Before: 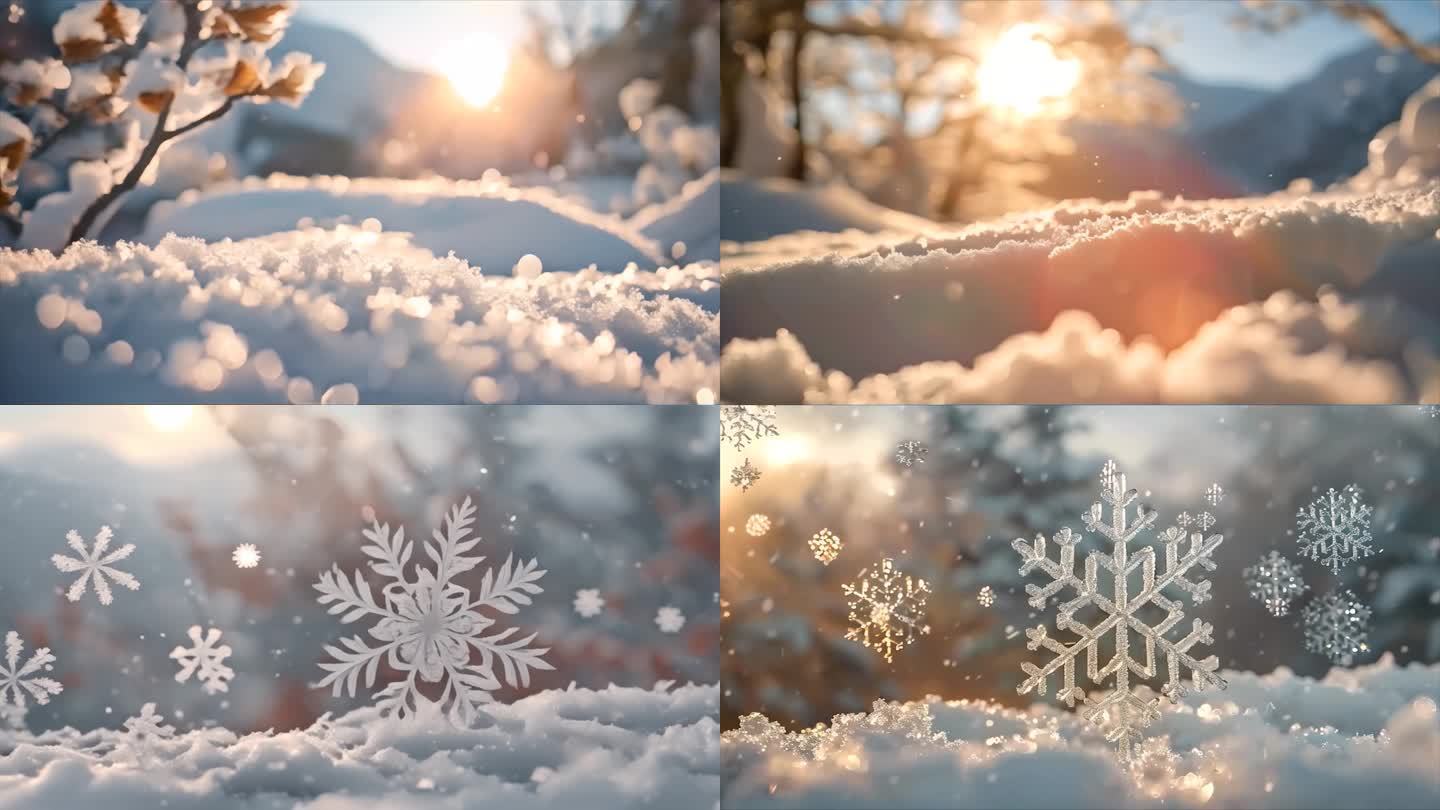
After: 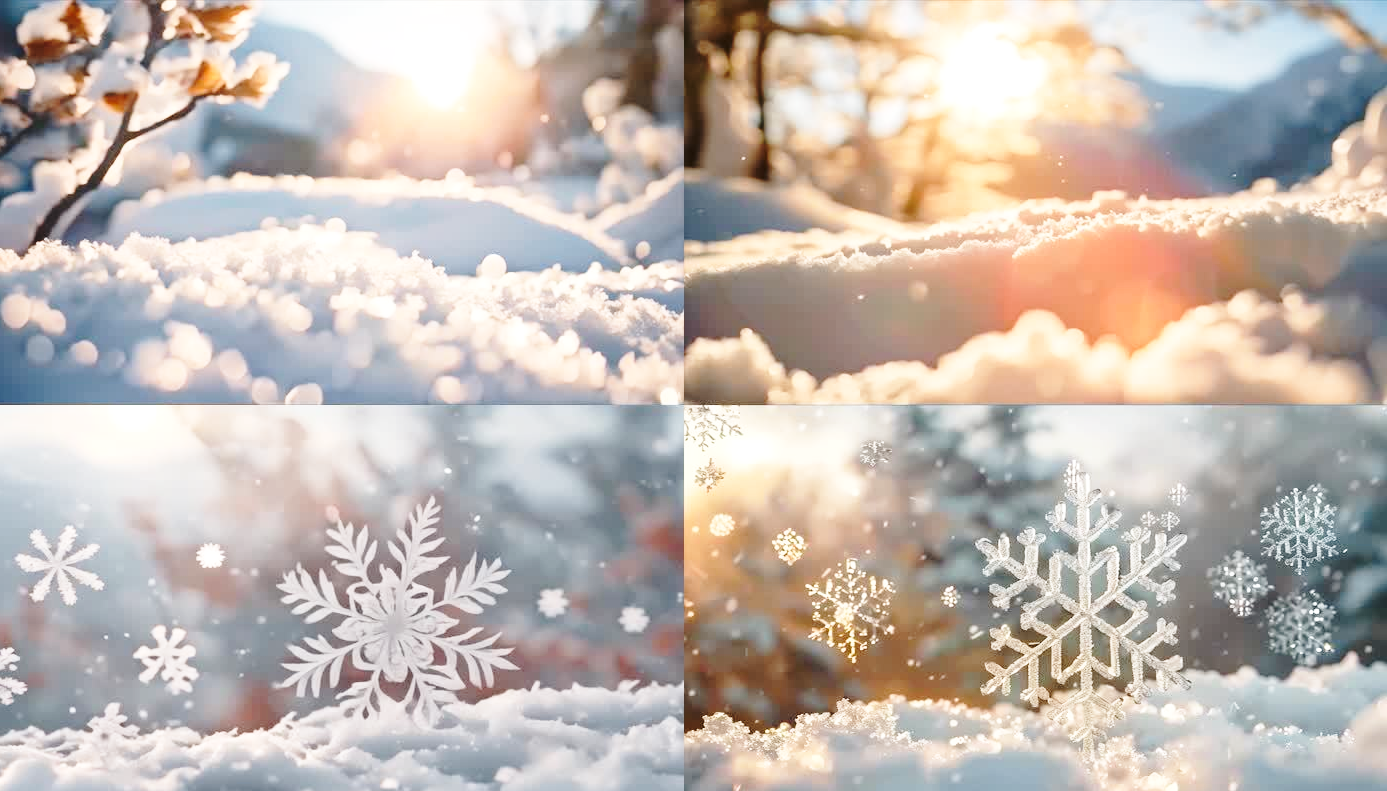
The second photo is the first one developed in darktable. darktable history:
crop and rotate: left 2.536%, right 1.107%, bottom 2.246%
base curve: curves: ch0 [(0, 0) (0.036, 0.037) (0.121, 0.228) (0.46, 0.76) (0.859, 0.983) (1, 1)], preserve colors none
